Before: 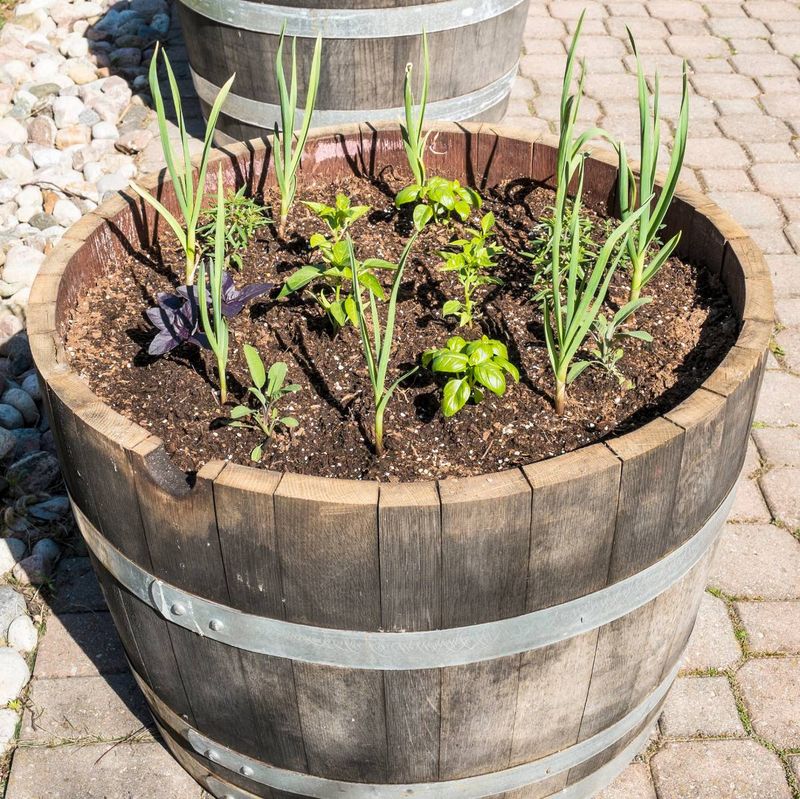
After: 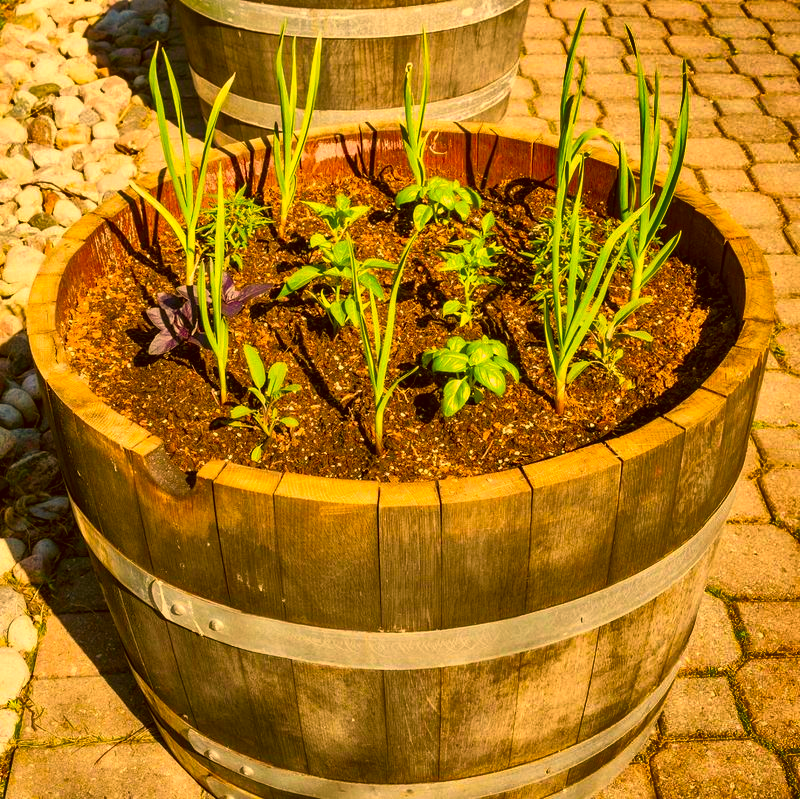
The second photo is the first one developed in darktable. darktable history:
shadows and highlights: shadows 19.13, highlights -83.41, soften with gaussian
color correction: highlights a* 10.44, highlights b* 30.04, shadows a* 2.73, shadows b* 17.51, saturation 1.72
